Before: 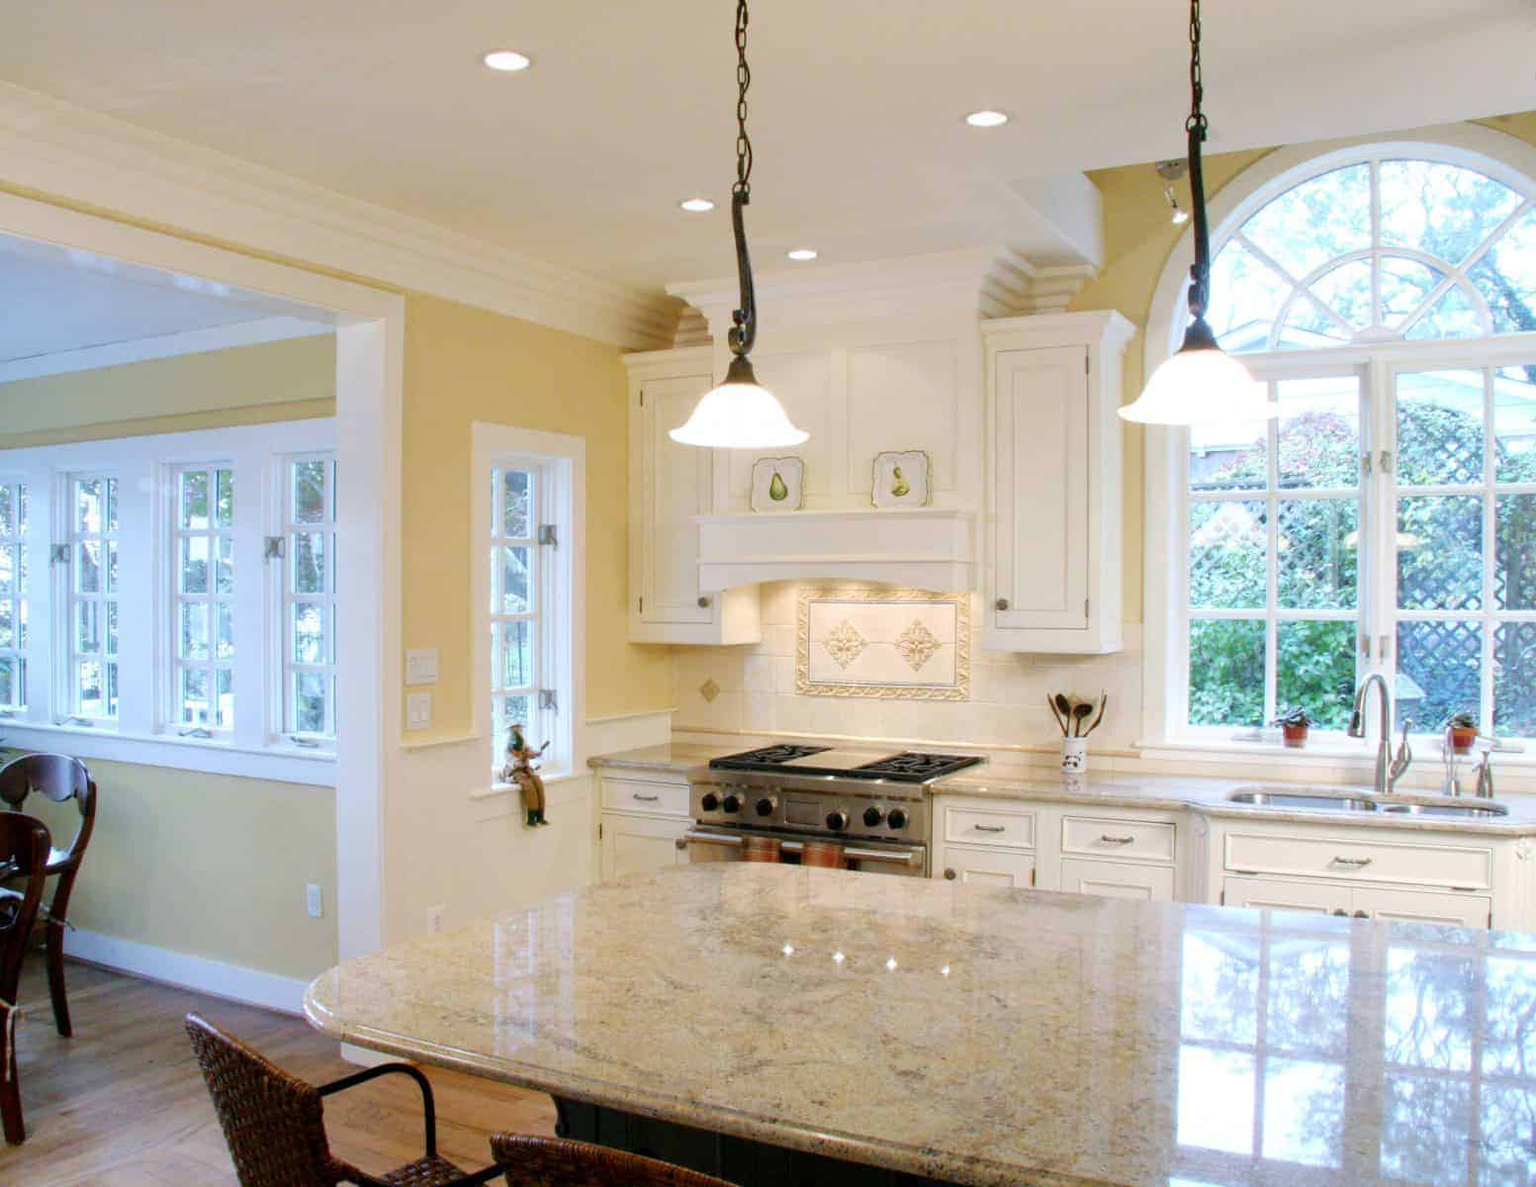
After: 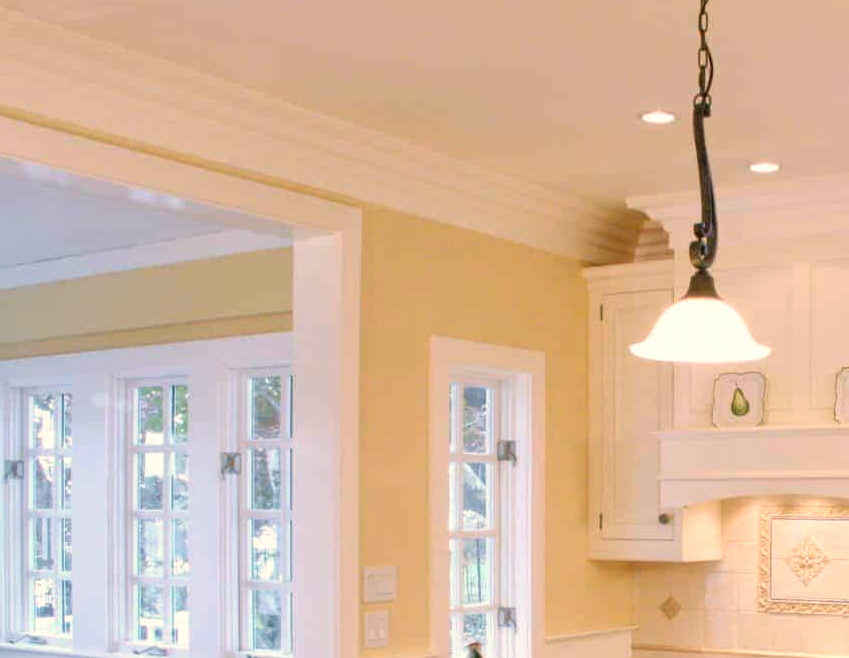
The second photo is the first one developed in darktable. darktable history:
white balance: red 1.127, blue 0.943
crop and rotate: left 3.047%, top 7.509%, right 42.236%, bottom 37.598%
